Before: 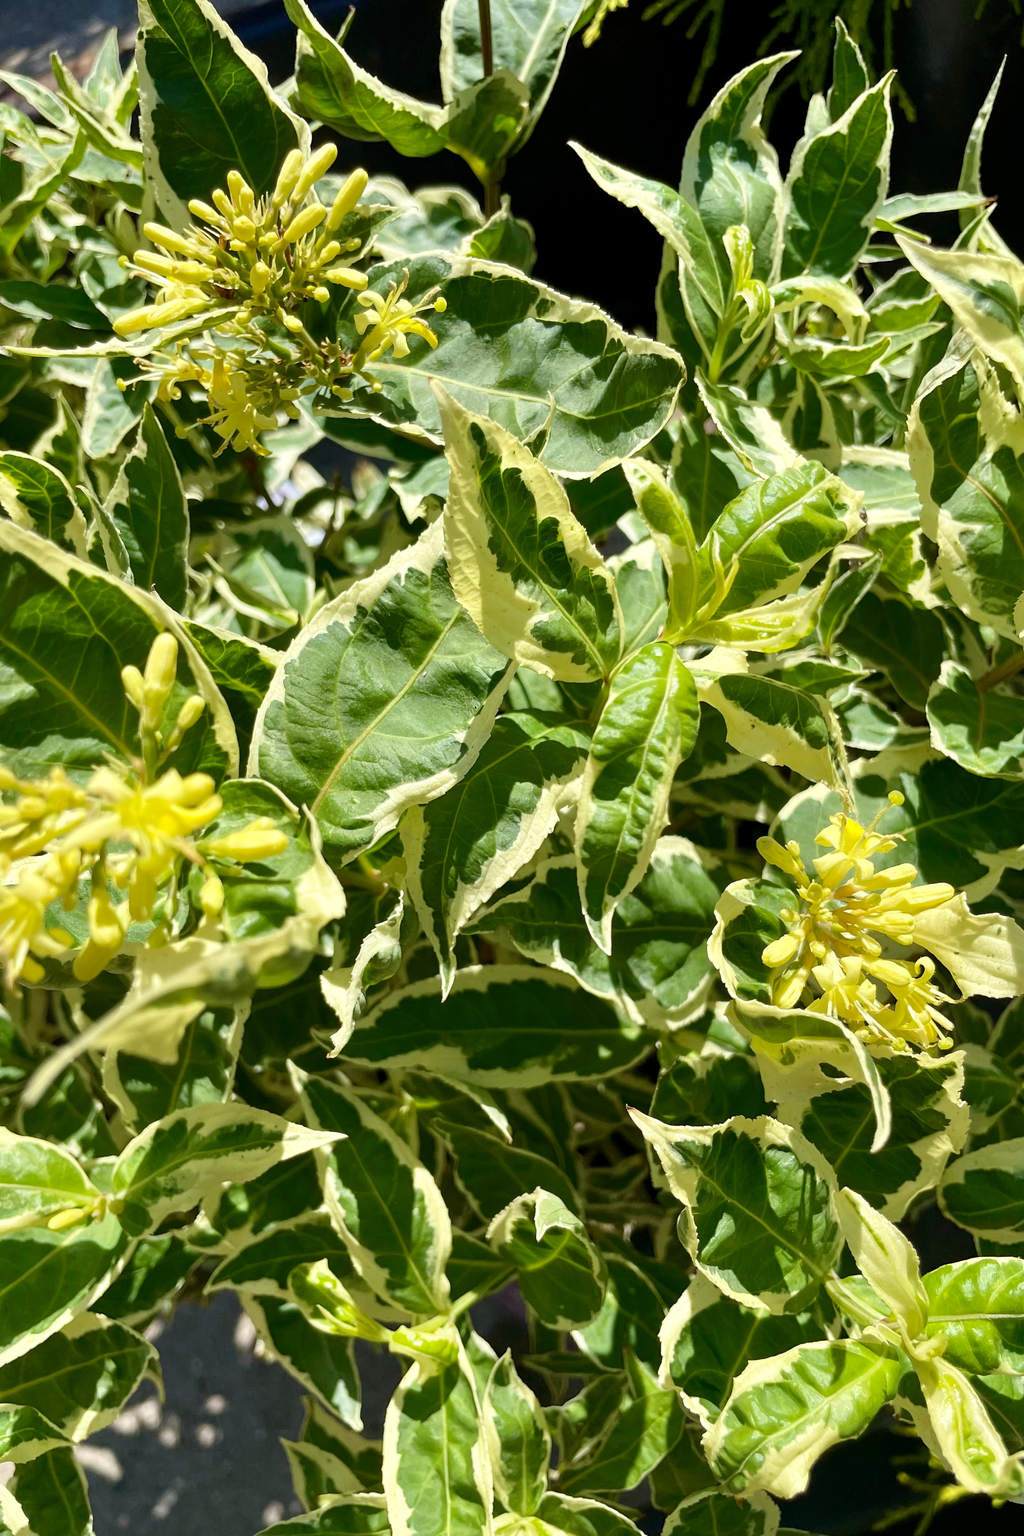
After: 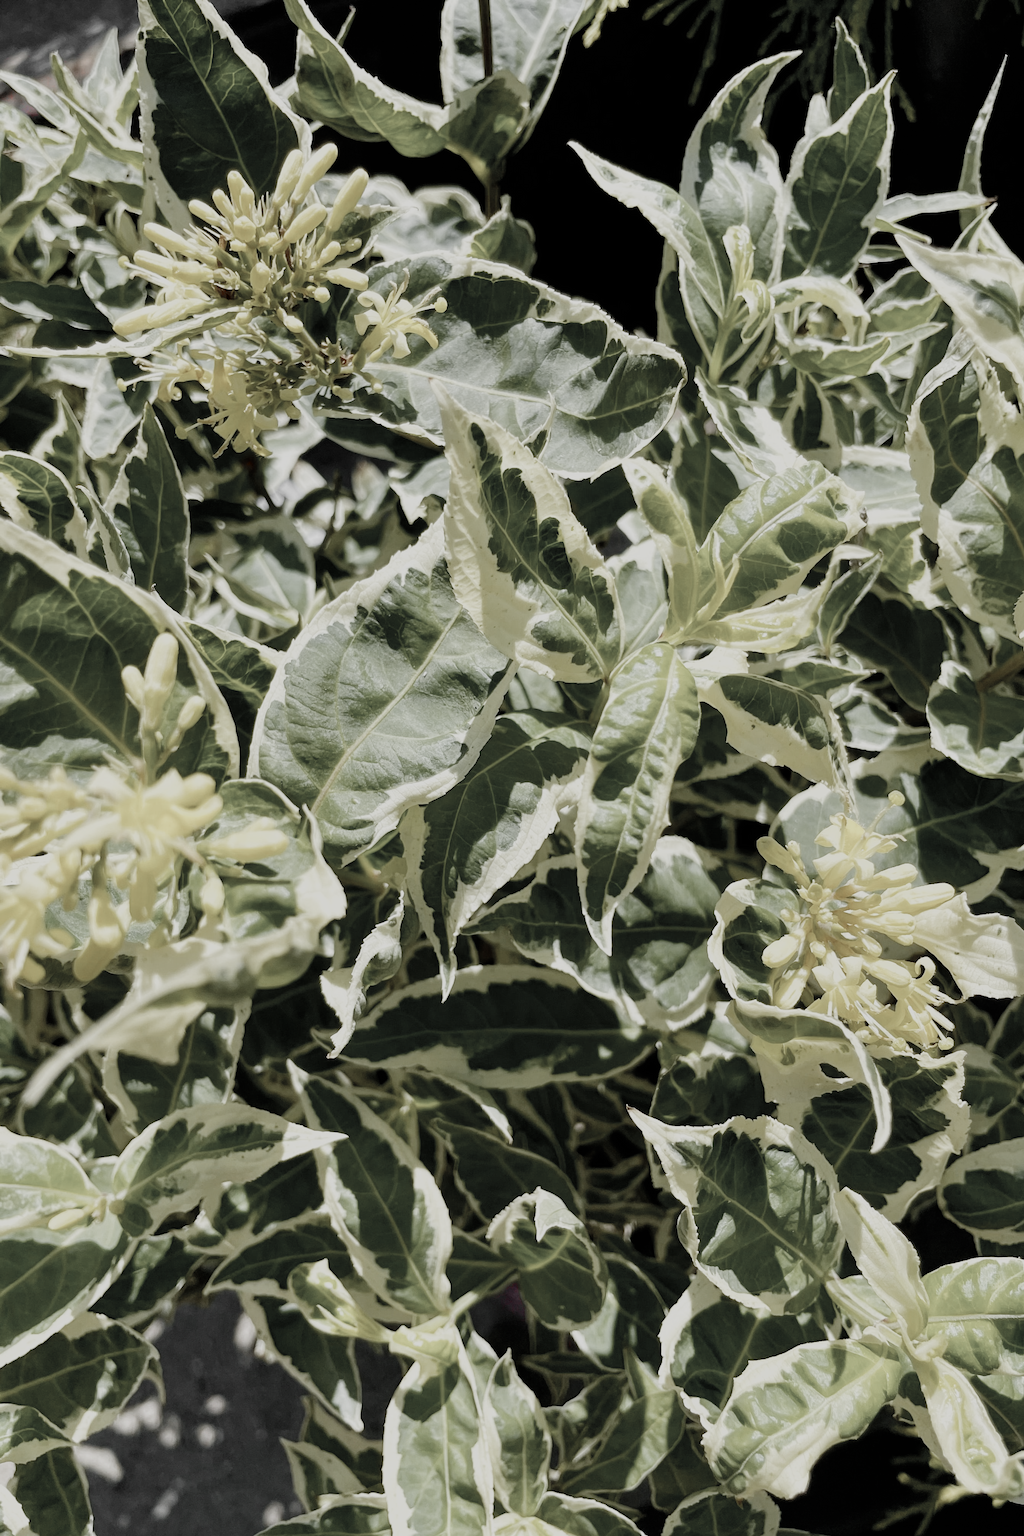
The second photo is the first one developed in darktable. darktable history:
color zones: curves: ch1 [(0, 0.831) (0.08, 0.771) (0.157, 0.268) (0.241, 0.207) (0.562, -0.005) (0.714, -0.013) (0.876, 0.01) (1, 0.831)]
filmic rgb: black relative exposure -7.65 EV, white relative exposure 4.56 EV, hardness 3.61, preserve chrominance no, color science v3 (2019), use custom middle-gray values true
